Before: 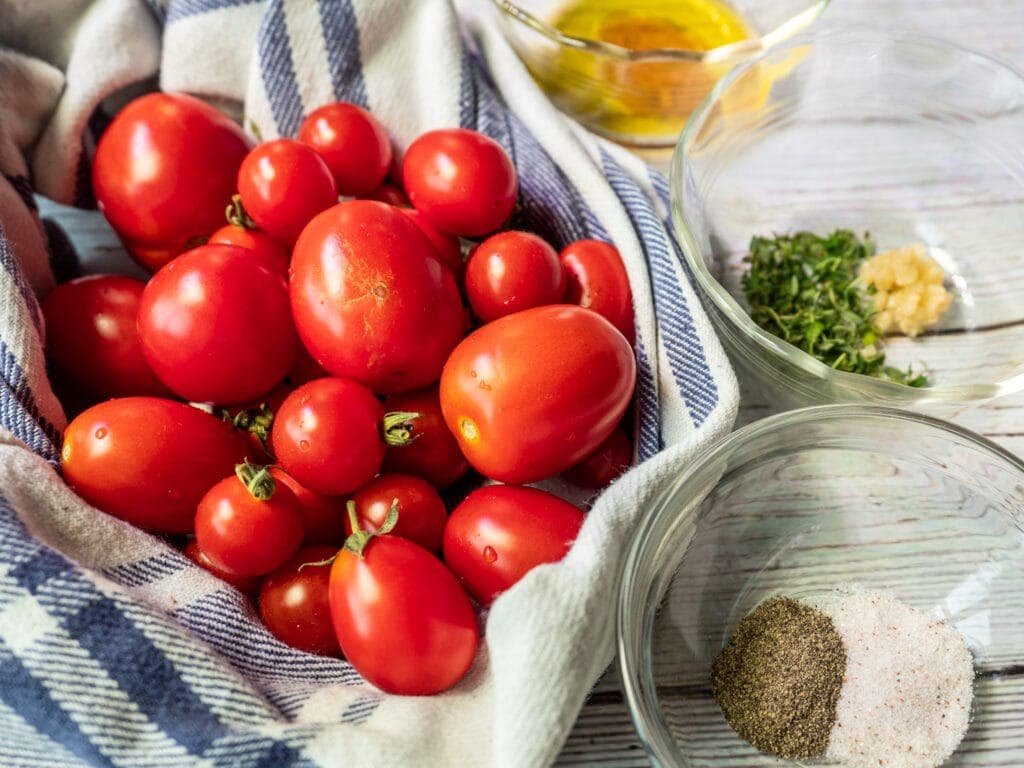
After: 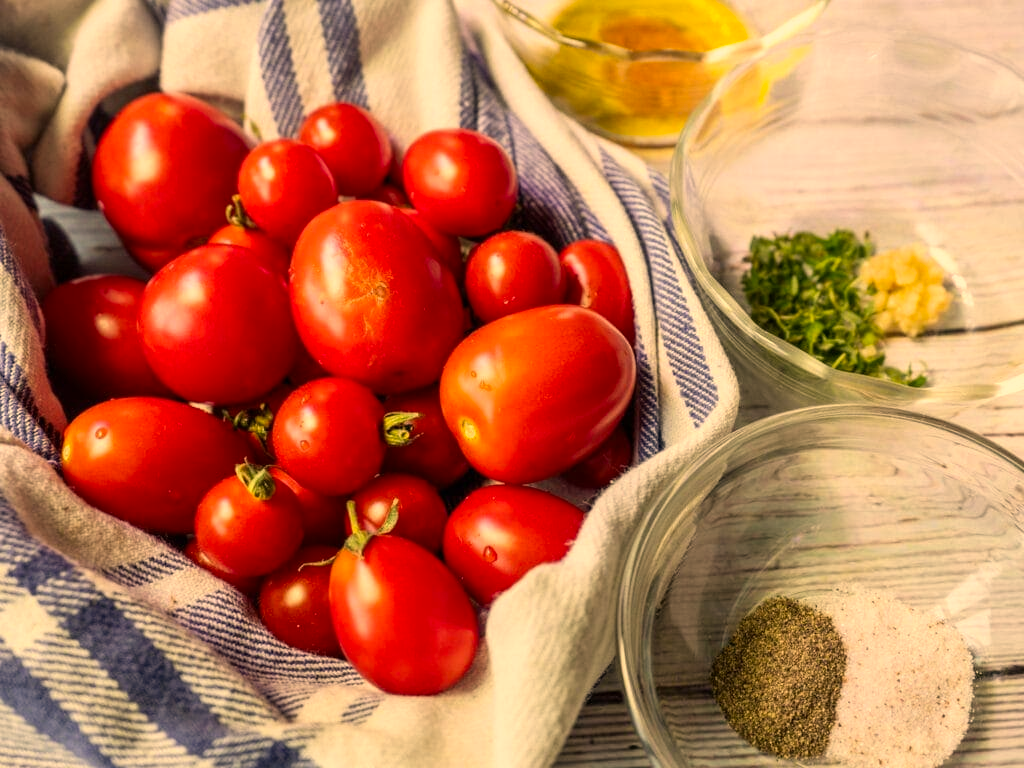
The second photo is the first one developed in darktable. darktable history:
color correction: highlights a* 14.78, highlights b* 31.41
